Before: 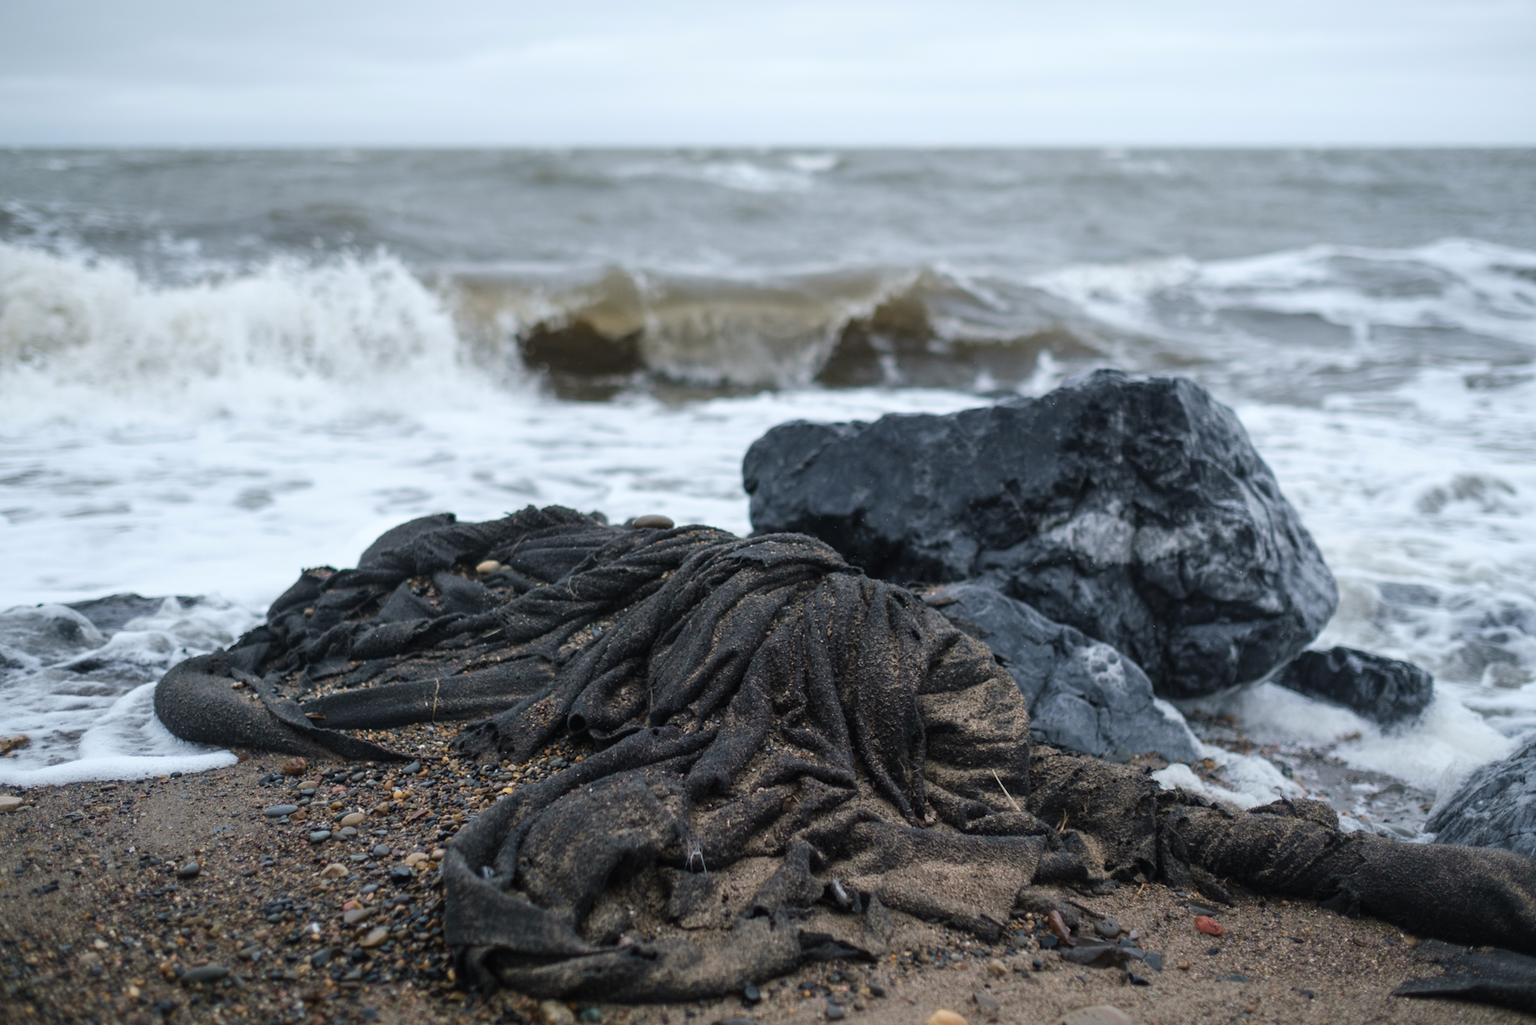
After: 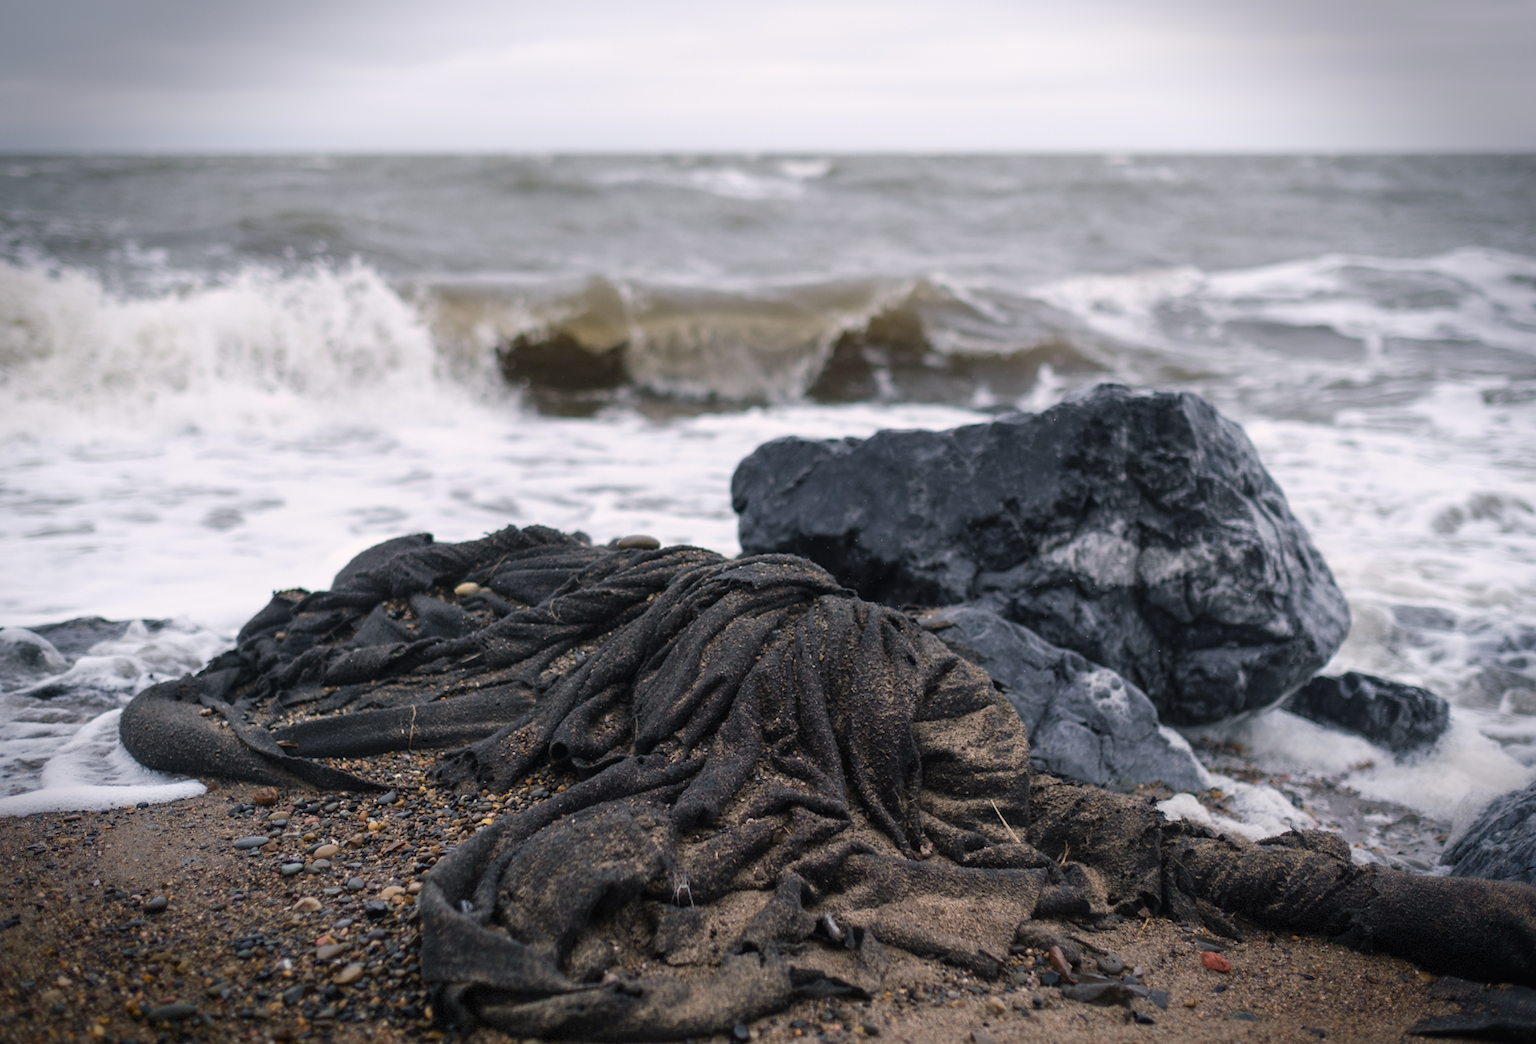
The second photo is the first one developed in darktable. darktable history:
color correction: highlights a* 5.86, highlights b* 4.81
vignetting: fall-off start 90.57%, fall-off radius 39.46%, saturation 0.386, width/height ratio 1.212, shape 1.29, dithering 8-bit output
crop and rotate: left 2.569%, right 1.21%, bottom 1.906%
